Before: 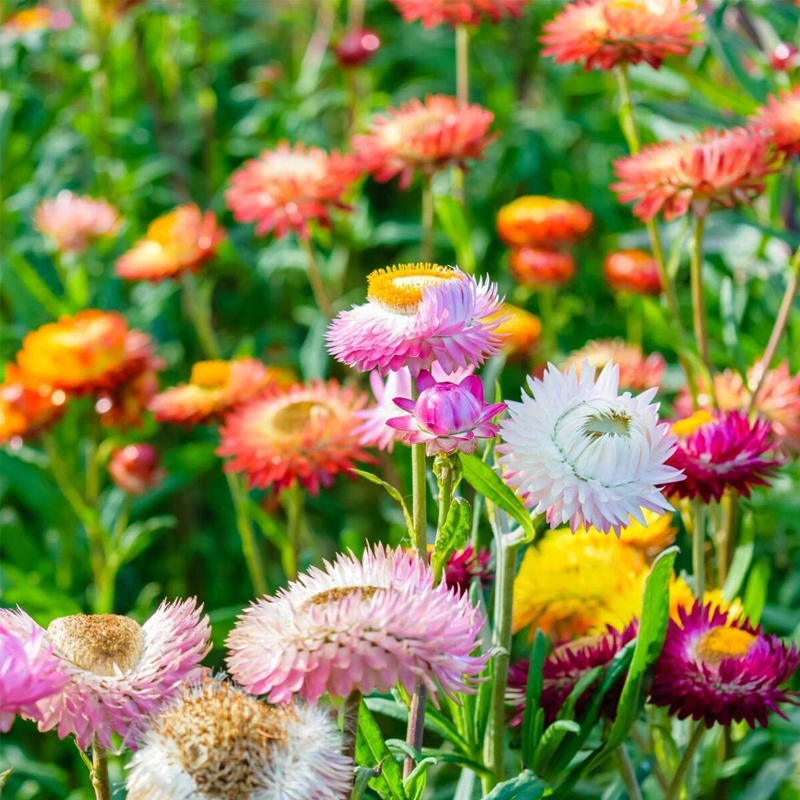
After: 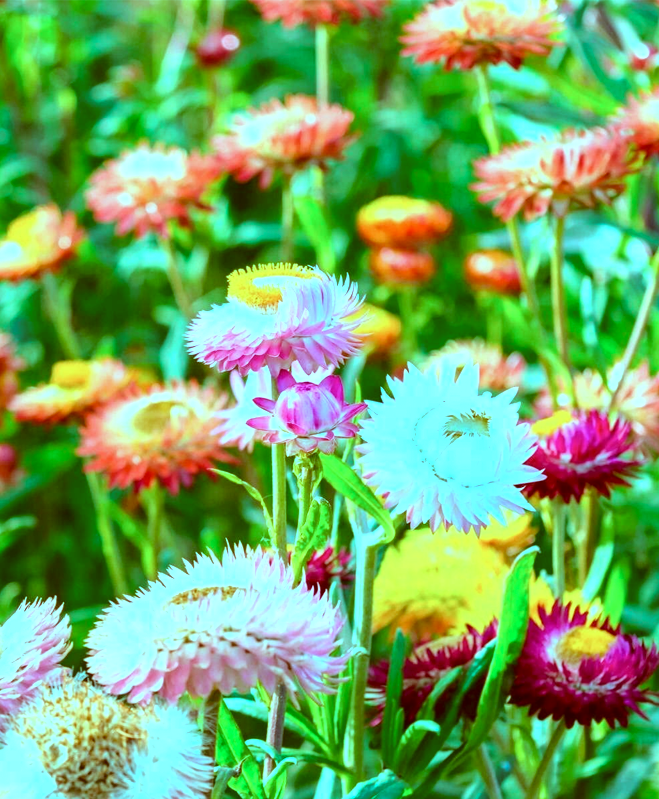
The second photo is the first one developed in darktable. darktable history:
crop: left 17.582%, bottom 0.031%
white balance: emerald 1
exposure: black level correction 0, exposure 0.5 EV, compensate highlight preservation false
color balance: mode lift, gamma, gain (sRGB), lift [0.997, 0.979, 1.021, 1.011], gamma [1, 1.084, 0.916, 0.998], gain [1, 0.87, 1.13, 1.101], contrast 4.55%, contrast fulcrum 38.24%, output saturation 104.09%
color correction: highlights a* -14.62, highlights b* -16.22, shadows a* 10.12, shadows b* 29.4
